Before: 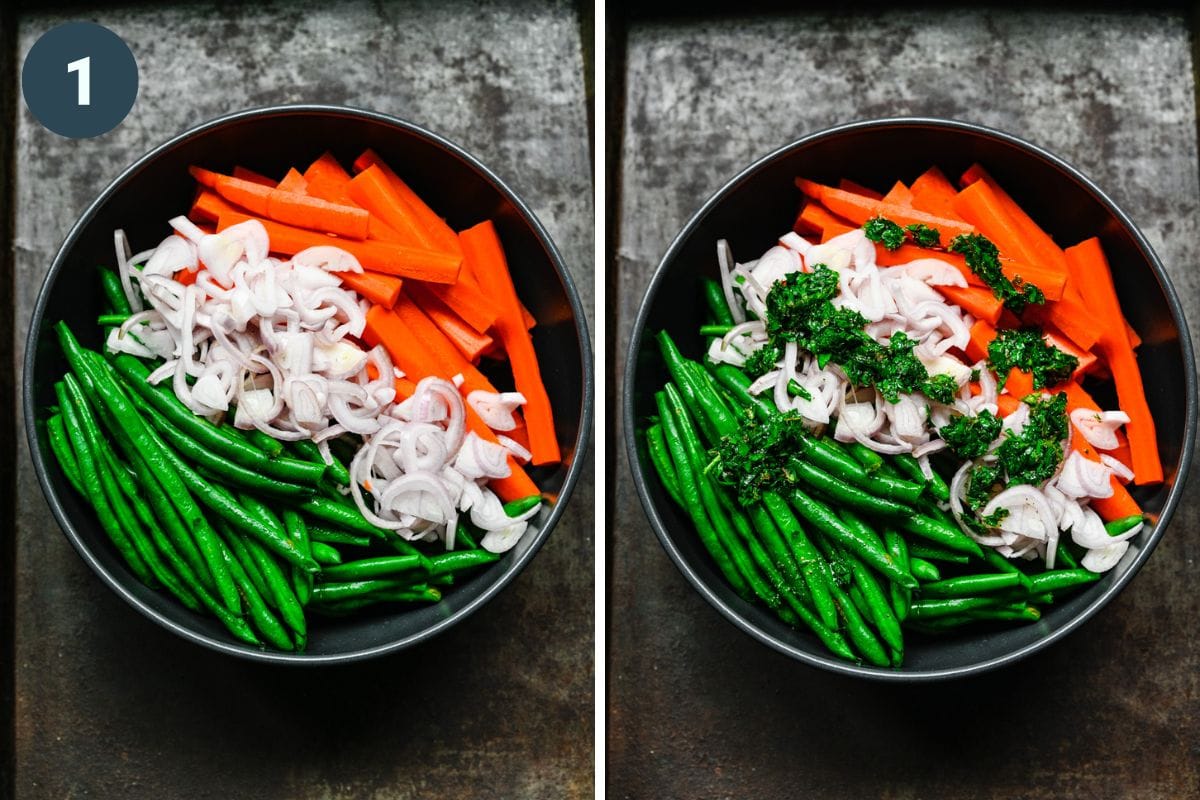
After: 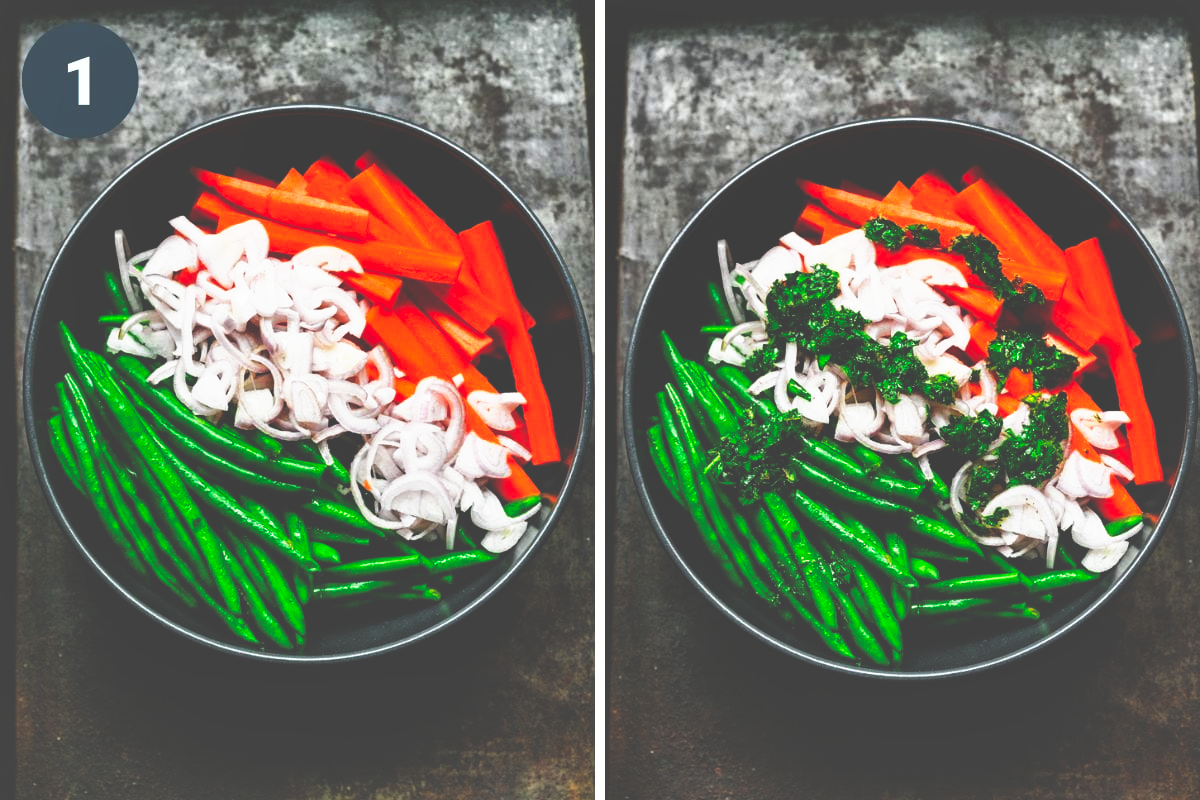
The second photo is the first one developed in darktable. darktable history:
base curve: curves: ch0 [(0, 0.036) (0.007, 0.037) (0.604, 0.887) (1, 1)], preserve colors none
shadows and highlights: on, module defaults
